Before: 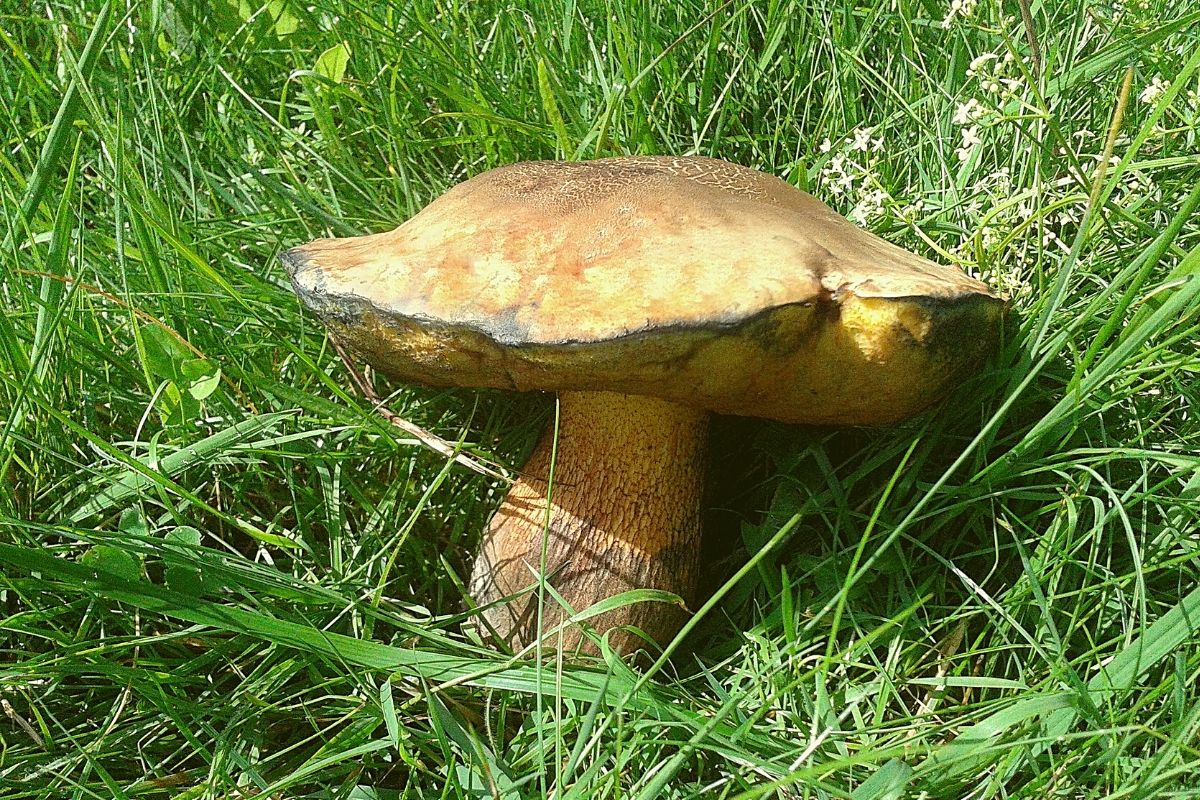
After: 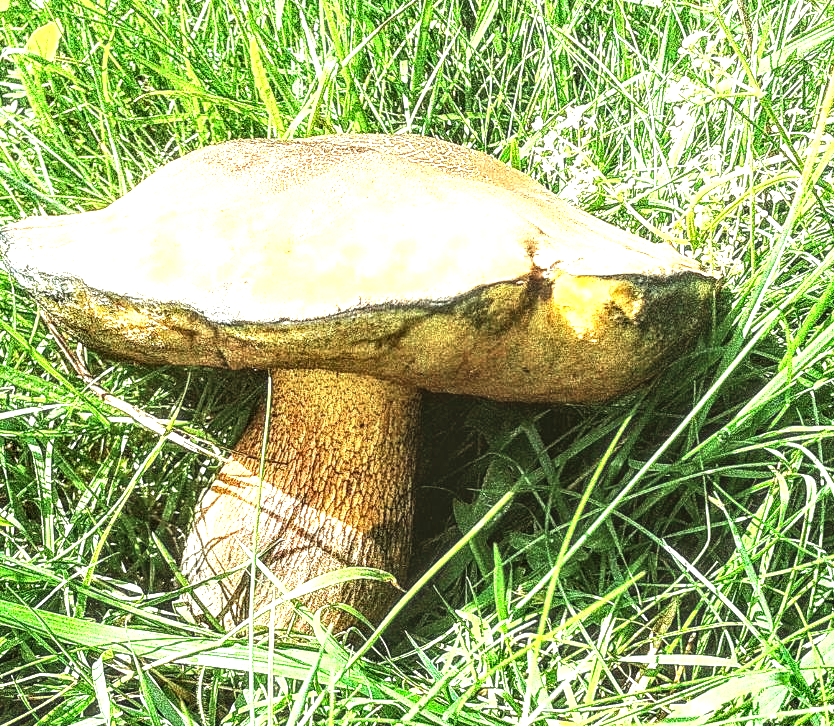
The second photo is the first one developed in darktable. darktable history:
exposure: black level correction 0, exposure 0.9 EV, compensate highlight preservation false
color zones: curves: ch0 [(0, 0.5) (0.143, 0.5) (0.286, 0.5) (0.429, 0.5) (0.571, 0.5) (0.714, 0.476) (0.857, 0.5) (1, 0.5)]; ch2 [(0, 0.5) (0.143, 0.5) (0.286, 0.5) (0.429, 0.5) (0.571, 0.5) (0.714, 0.487) (0.857, 0.5) (1, 0.5)]
crop and rotate: left 24.034%, top 2.838%, right 6.406%, bottom 6.299%
tone equalizer: -8 EV -1.08 EV, -7 EV -1.01 EV, -6 EV -0.867 EV, -5 EV -0.578 EV, -3 EV 0.578 EV, -2 EV 0.867 EV, -1 EV 1.01 EV, +0 EV 1.08 EV, edges refinement/feathering 500, mask exposure compensation -1.57 EV, preserve details no
local contrast: highlights 0%, shadows 0%, detail 182%
